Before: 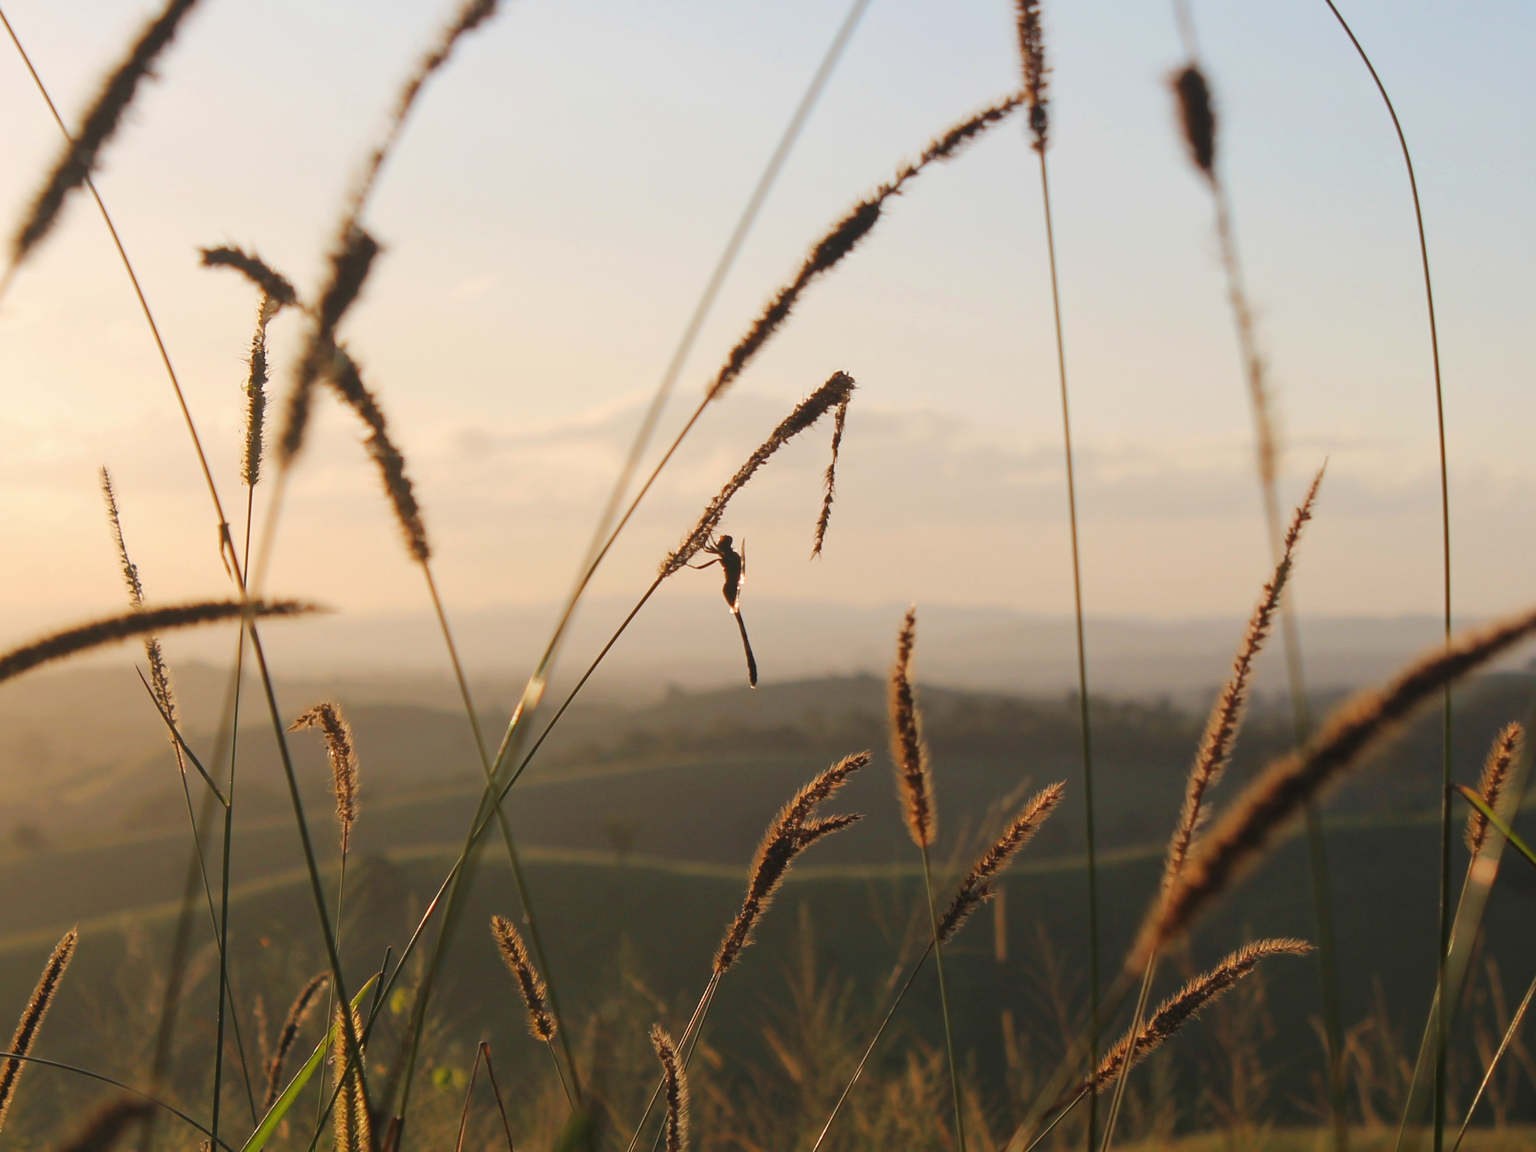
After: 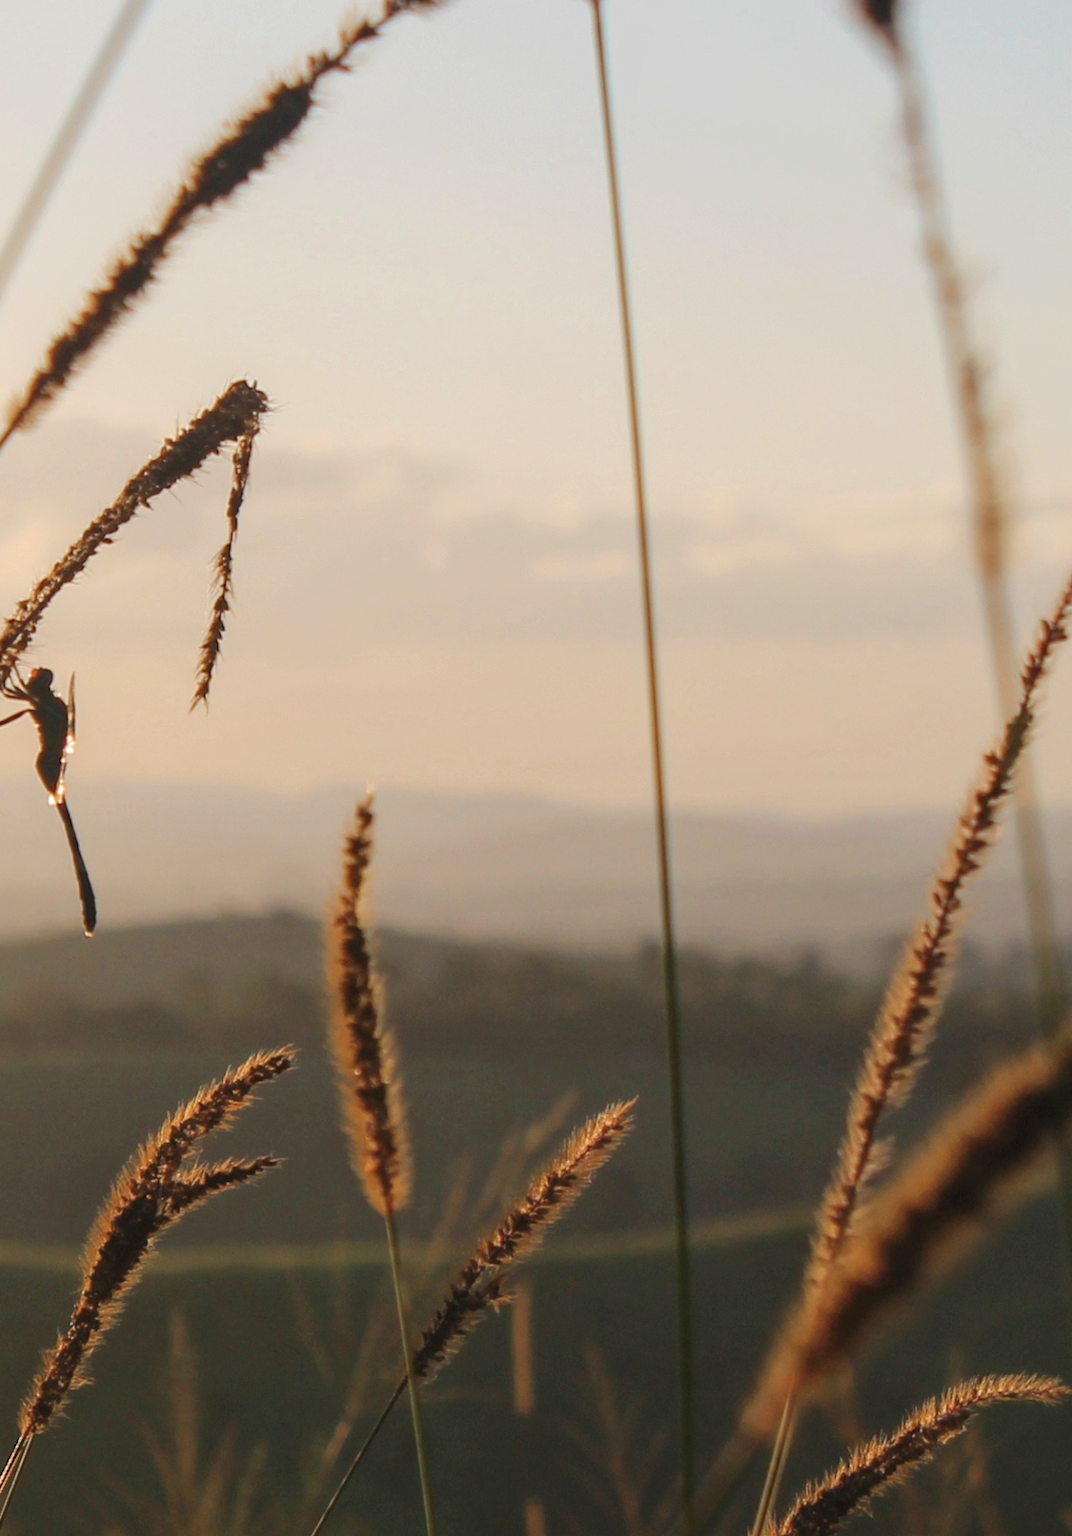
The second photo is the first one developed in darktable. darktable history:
crop: left 45.721%, top 13.393%, right 14.118%, bottom 10.01%
local contrast: detail 117%
